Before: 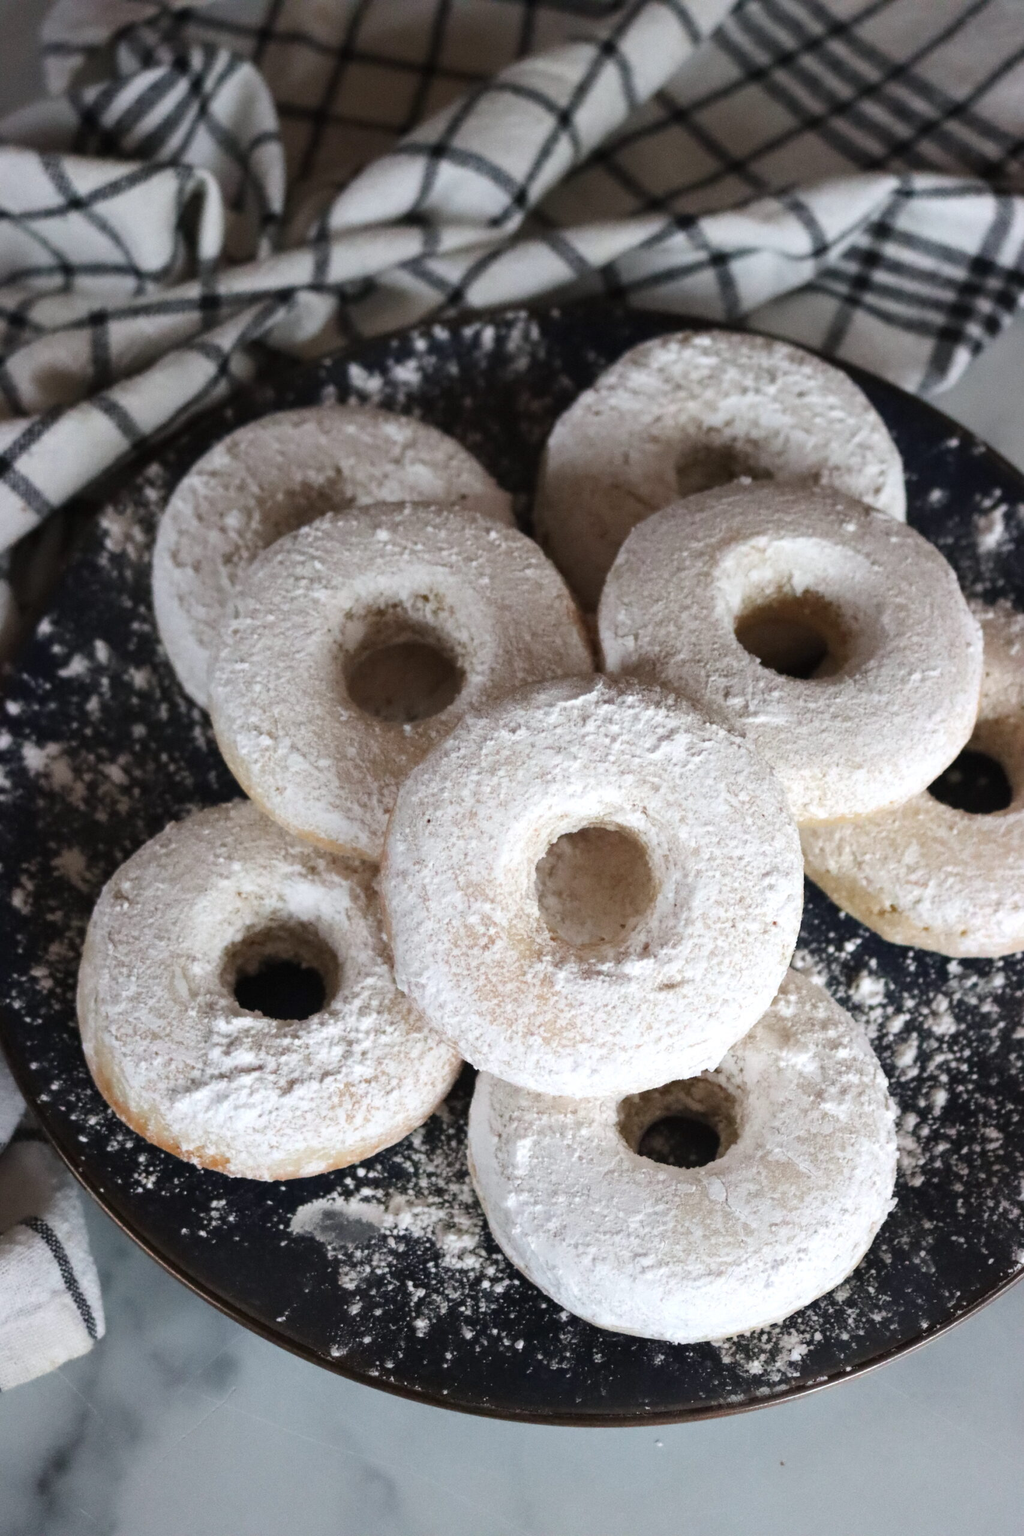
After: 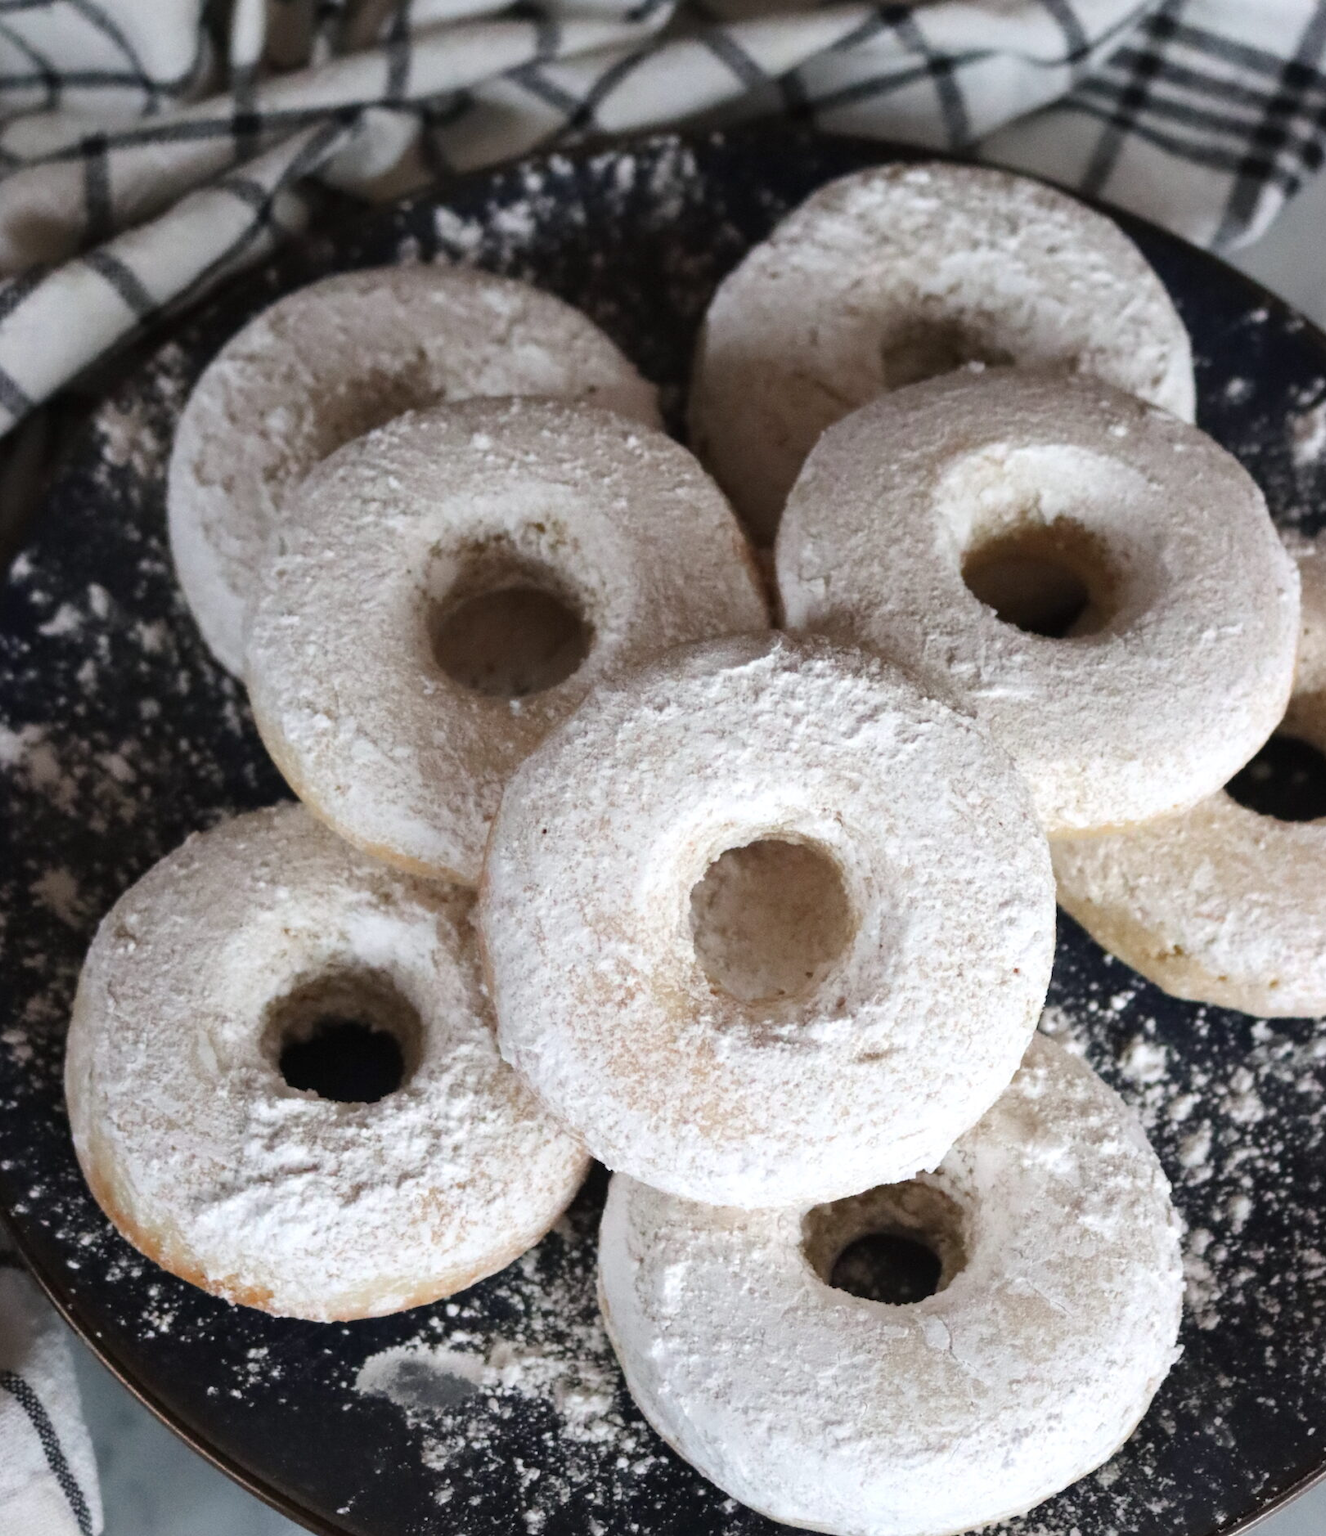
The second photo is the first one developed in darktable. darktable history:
crop and rotate: left 2.886%, top 13.781%, right 2.082%, bottom 12.821%
